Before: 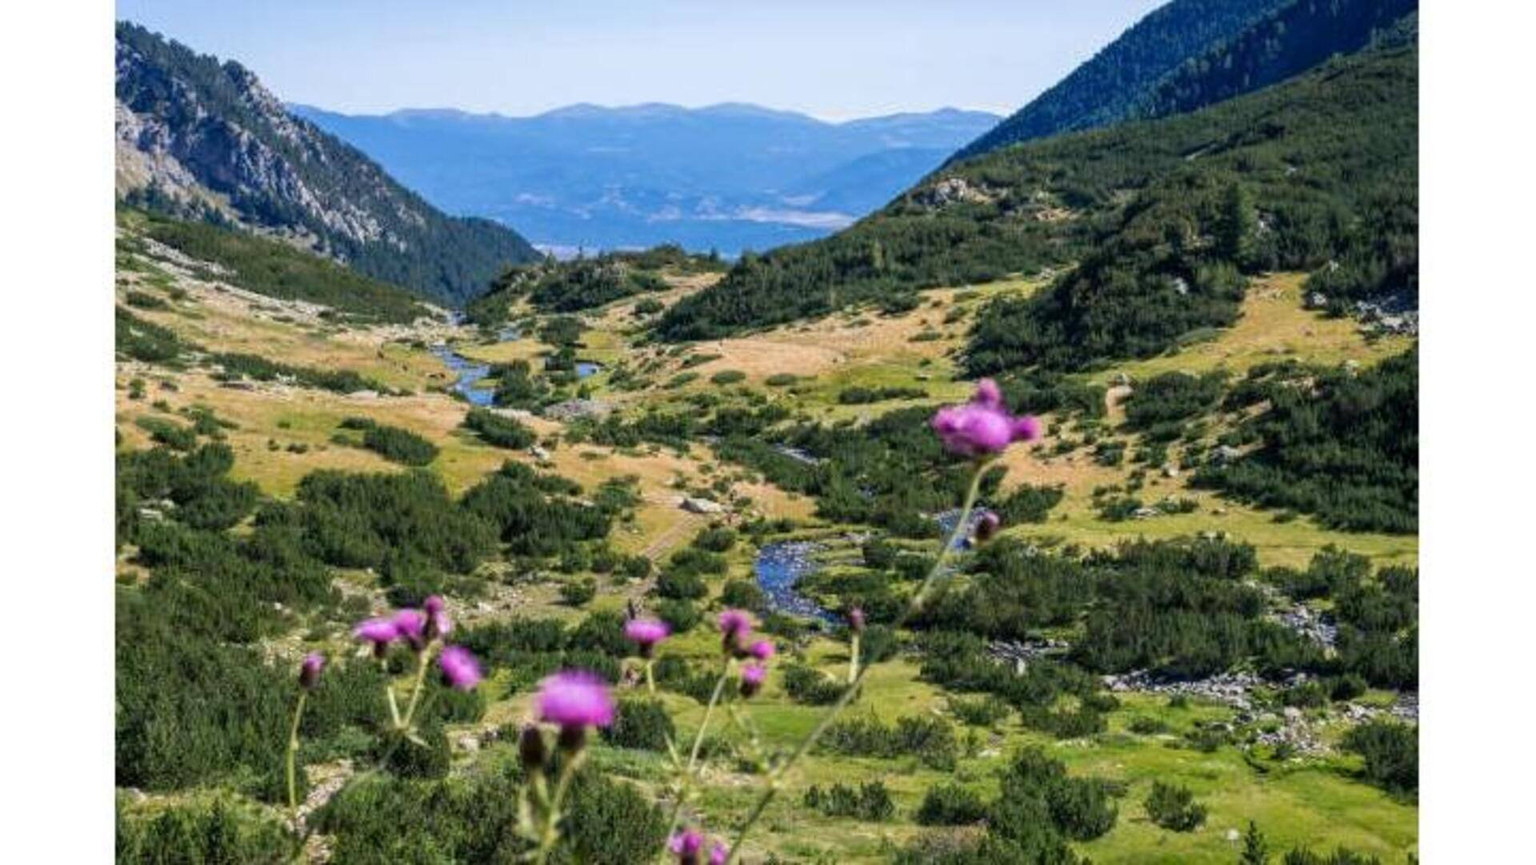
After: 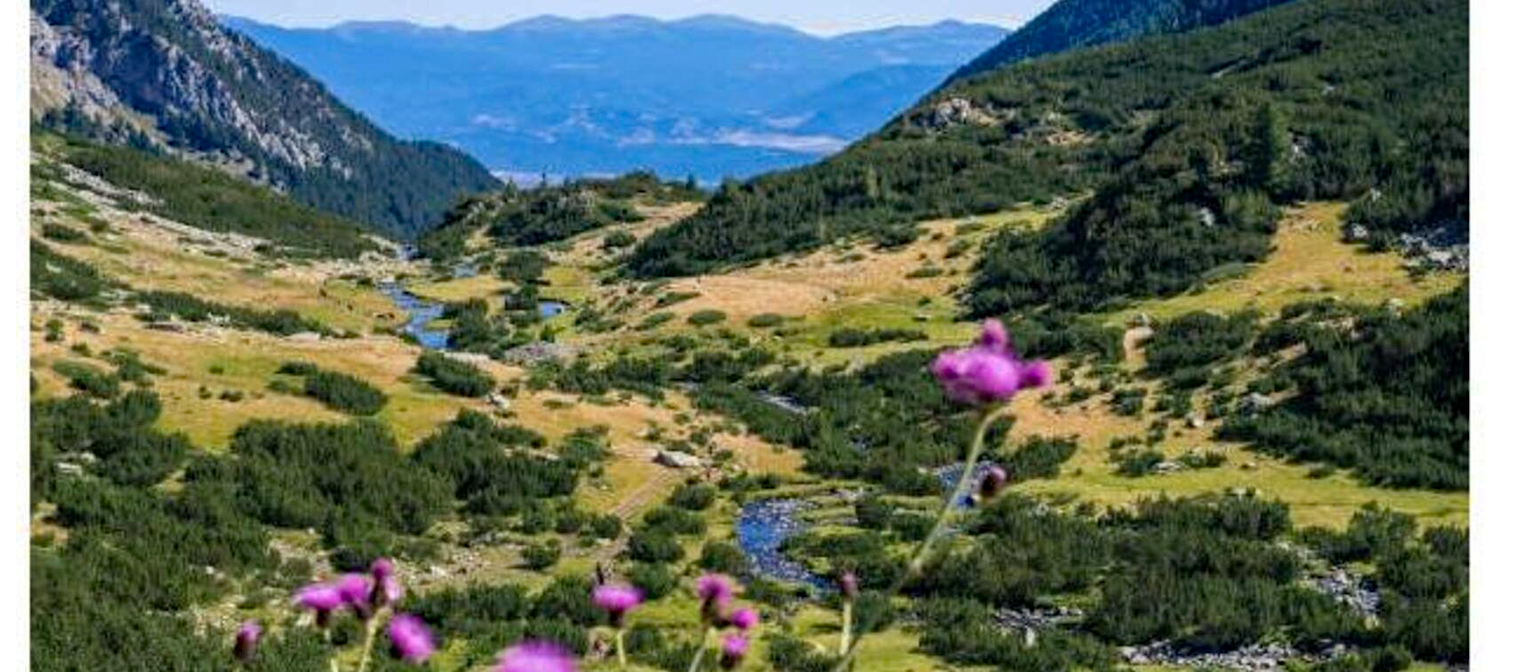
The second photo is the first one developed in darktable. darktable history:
crop: left 5.741%, top 10.371%, right 3.668%, bottom 19.2%
haze removal: strength 0.285, distance 0.252, compatibility mode true, adaptive false
tone equalizer: on, module defaults
